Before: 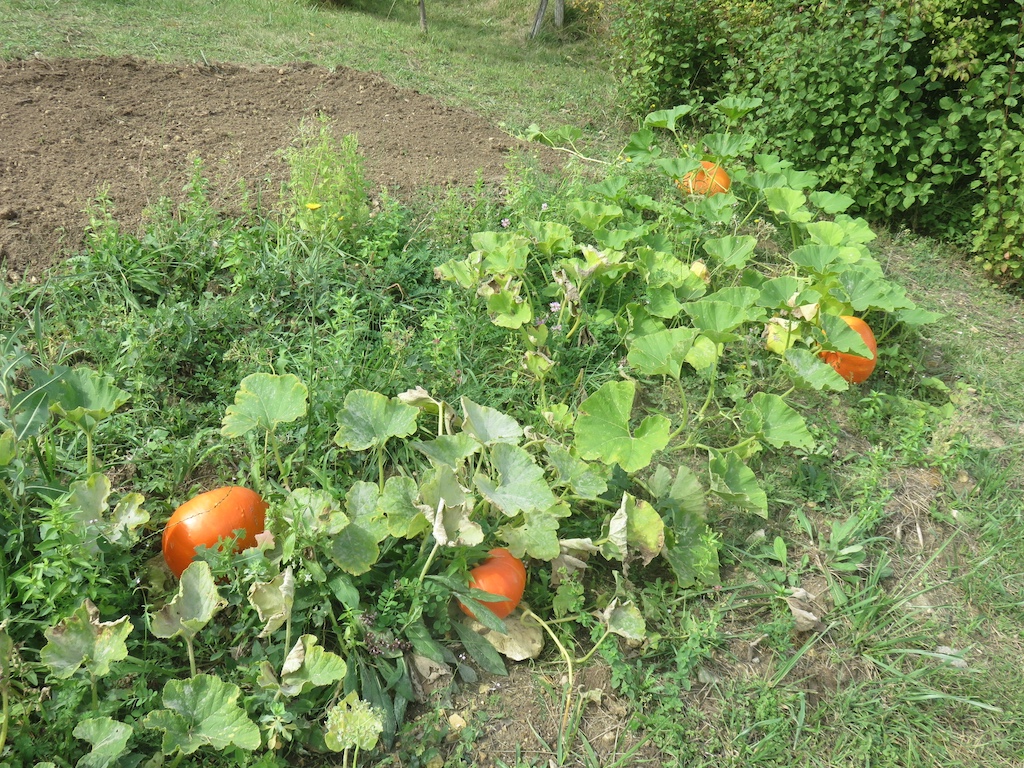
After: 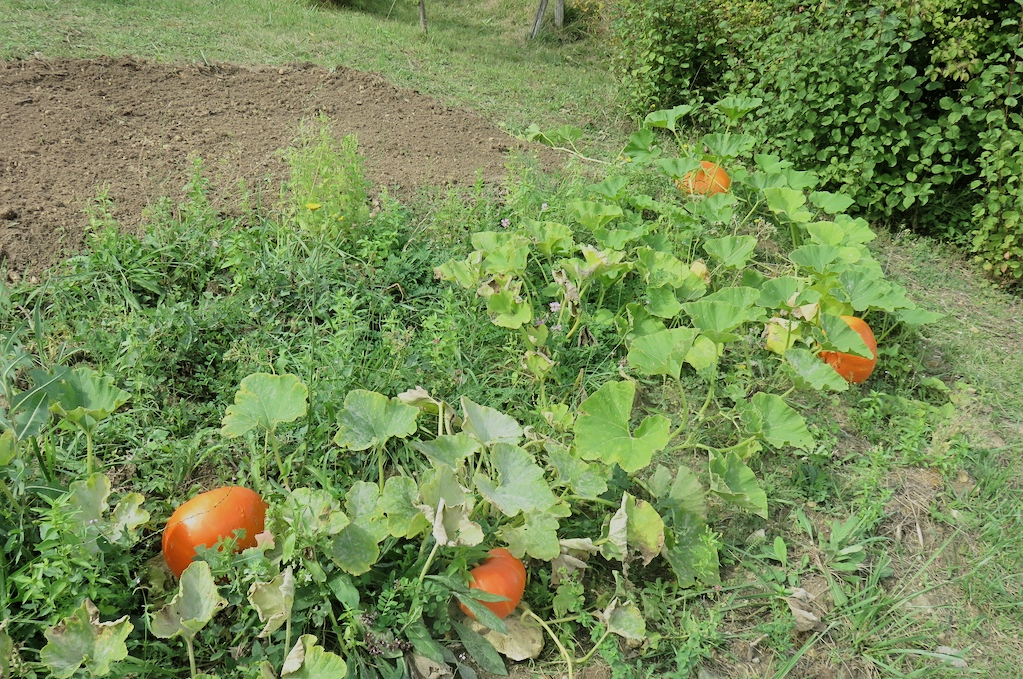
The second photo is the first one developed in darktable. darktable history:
crop and rotate: top 0%, bottom 11.49%
filmic rgb: black relative exposure -7.65 EV, white relative exposure 4.56 EV, hardness 3.61, color science v6 (2022)
sharpen: amount 0.2
